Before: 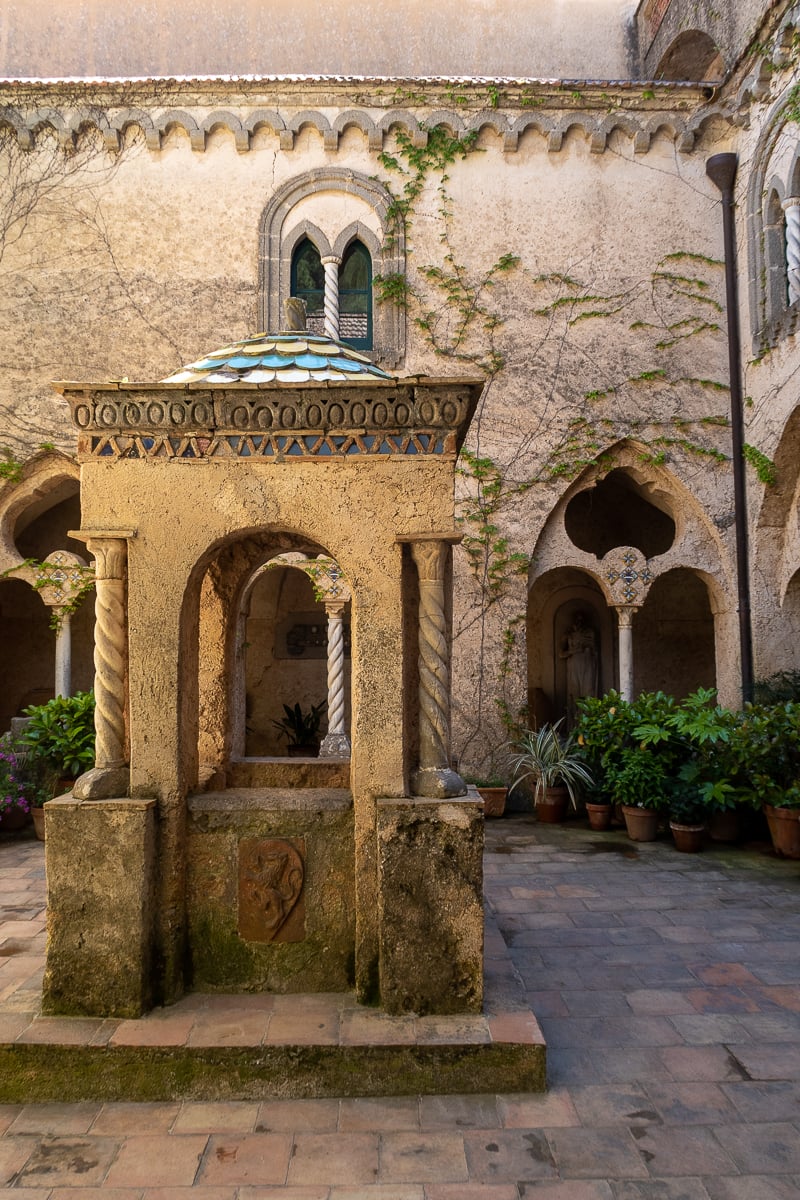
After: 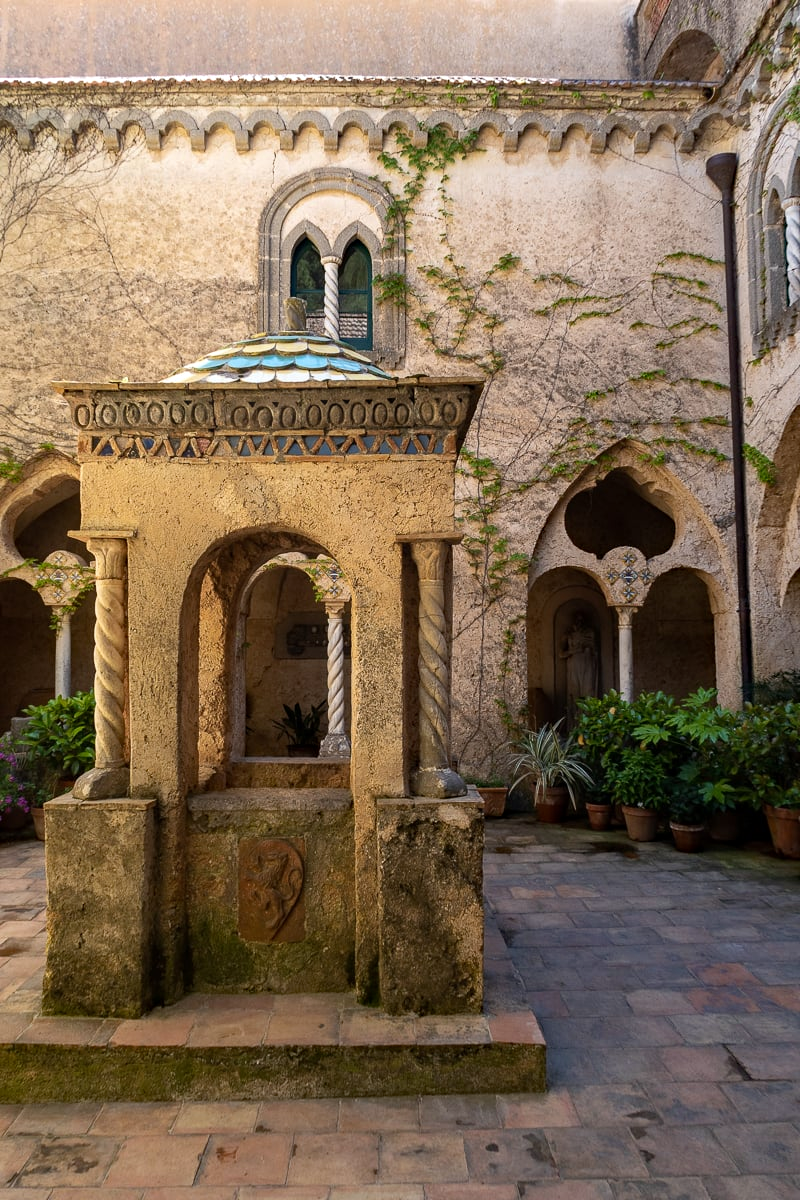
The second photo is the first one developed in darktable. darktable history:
bloom: size 9%, threshold 100%, strength 7%
tone equalizer: on, module defaults
haze removal: compatibility mode true, adaptive false
